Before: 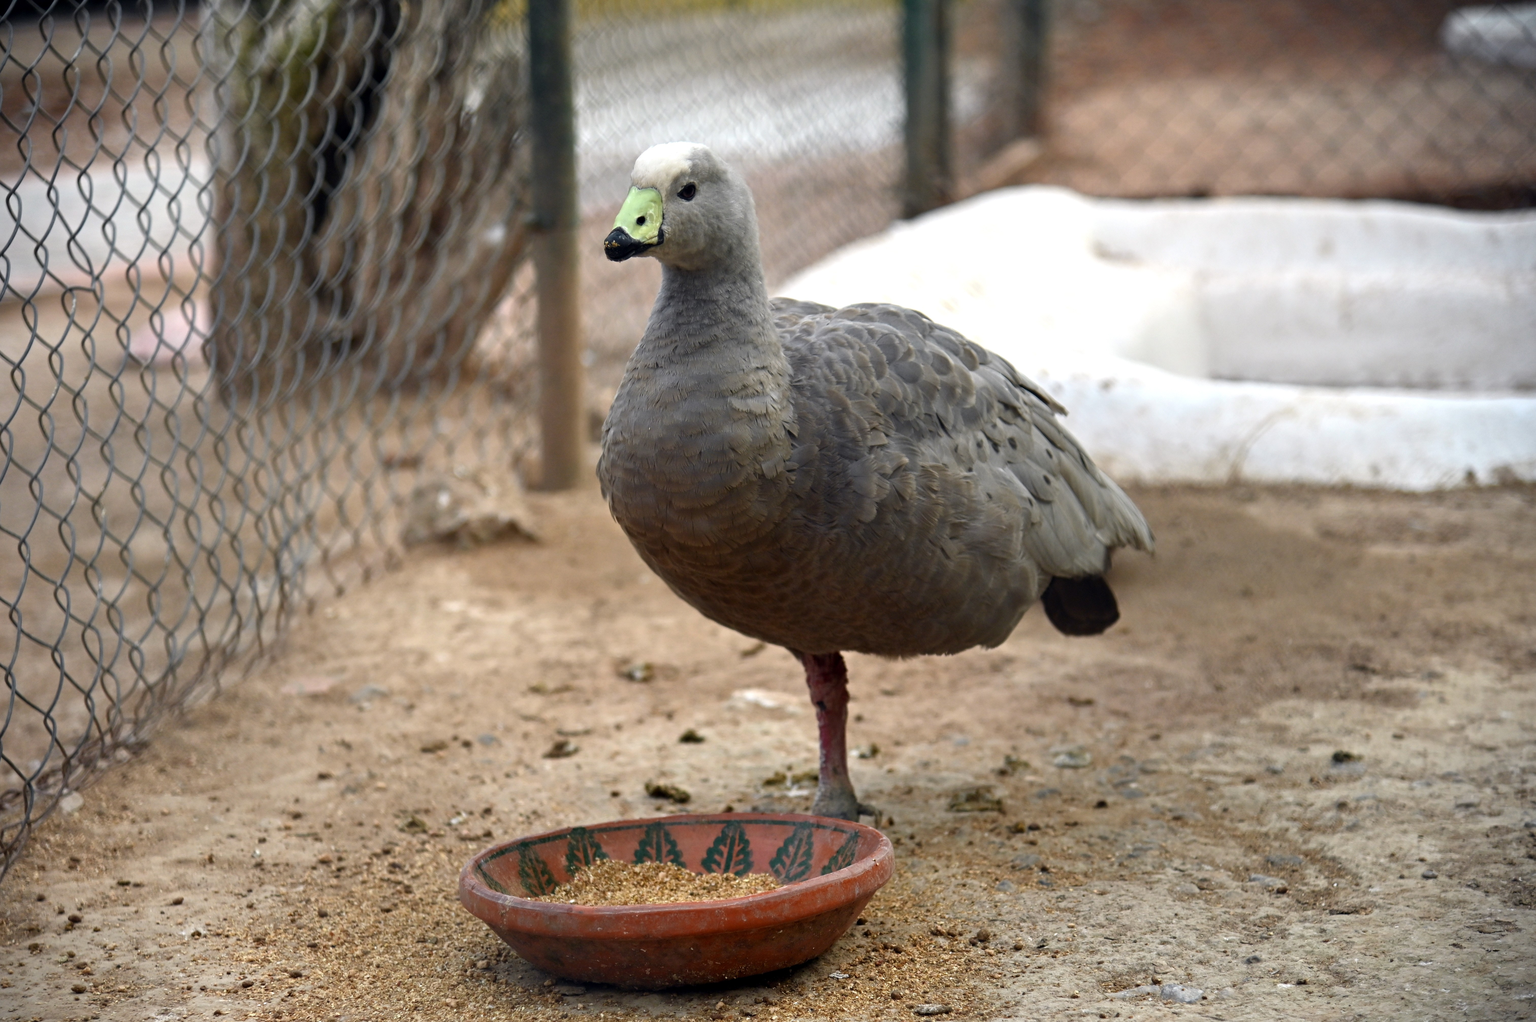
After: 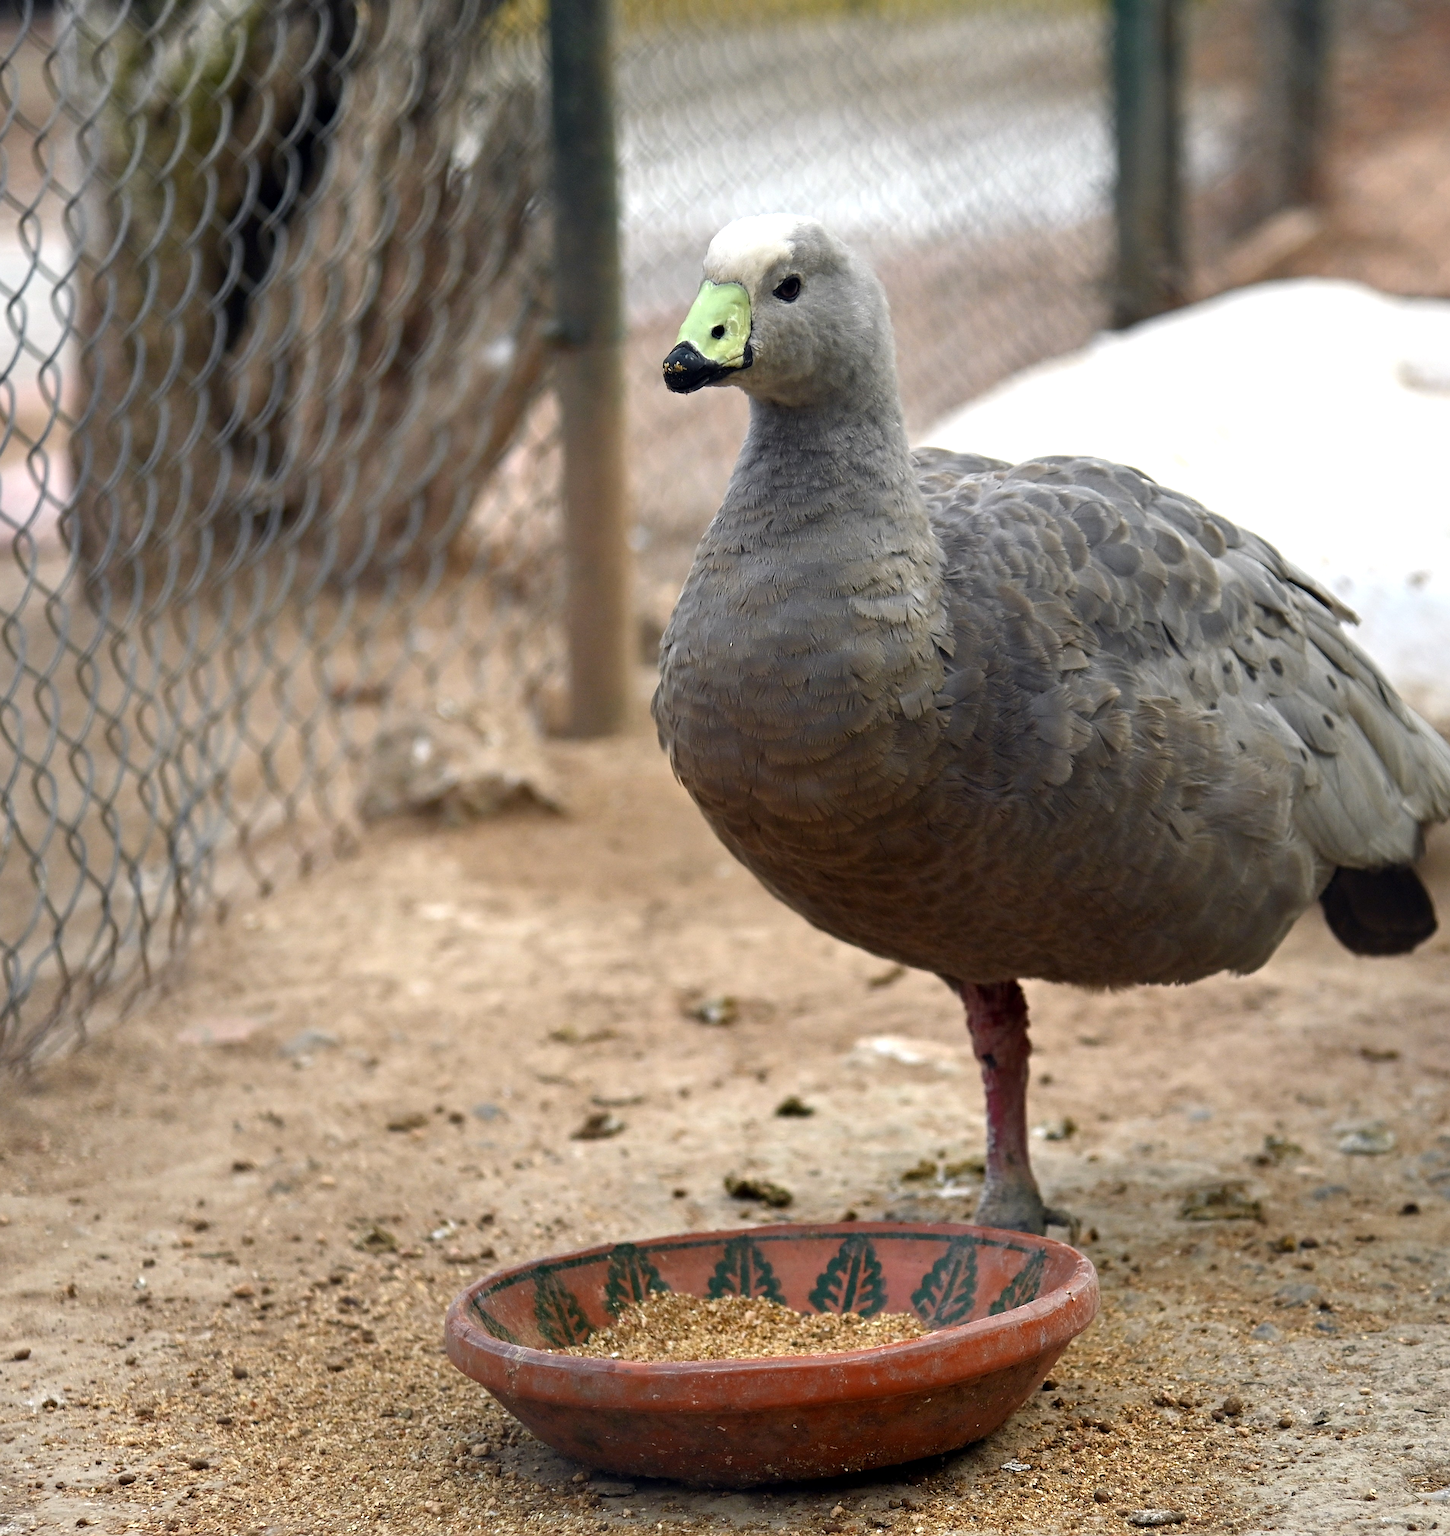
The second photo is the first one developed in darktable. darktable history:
crop: left 10.644%, right 26.528%
exposure: exposure 0.197 EV, compensate highlight preservation false
sharpen: on, module defaults
